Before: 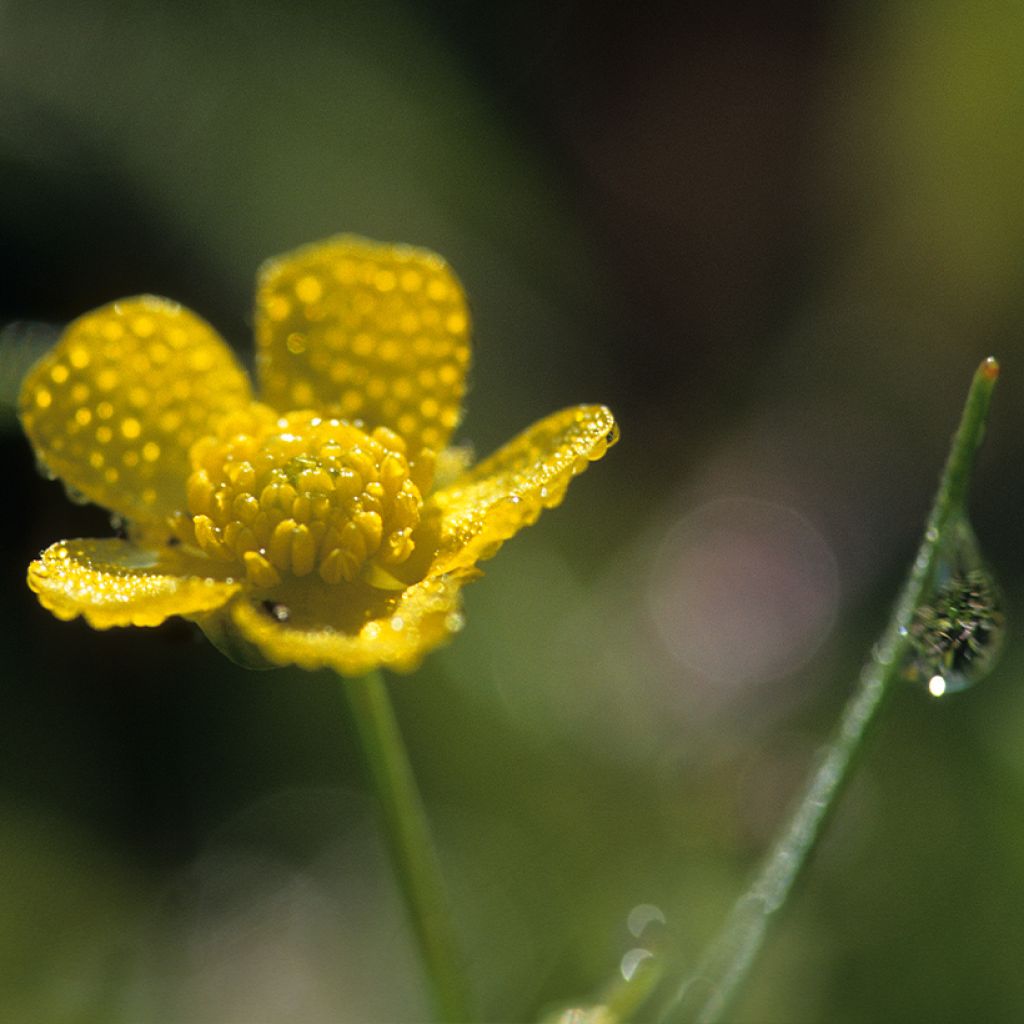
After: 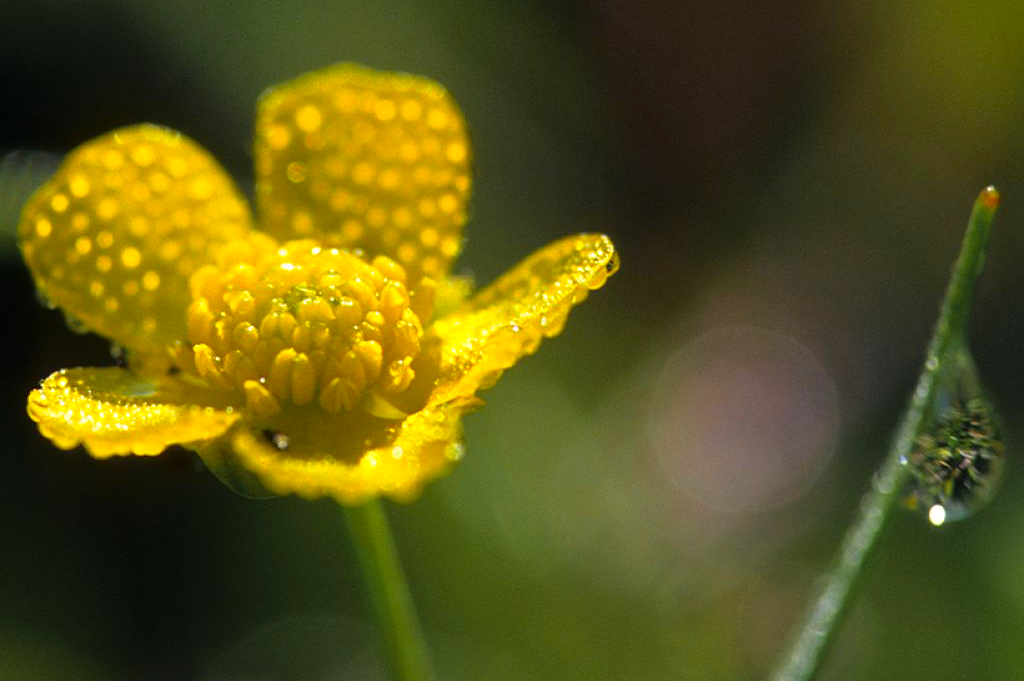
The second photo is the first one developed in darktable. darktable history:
crop: top 16.727%, bottom 16.727%
color zones: curves: ch0 [(0.224, 0.526) (0.75, 0.5)]; ch1 [(0.055, 0.526) (0.224, 0.761) (0.377, 0.526) (0.75, 0.5)]
